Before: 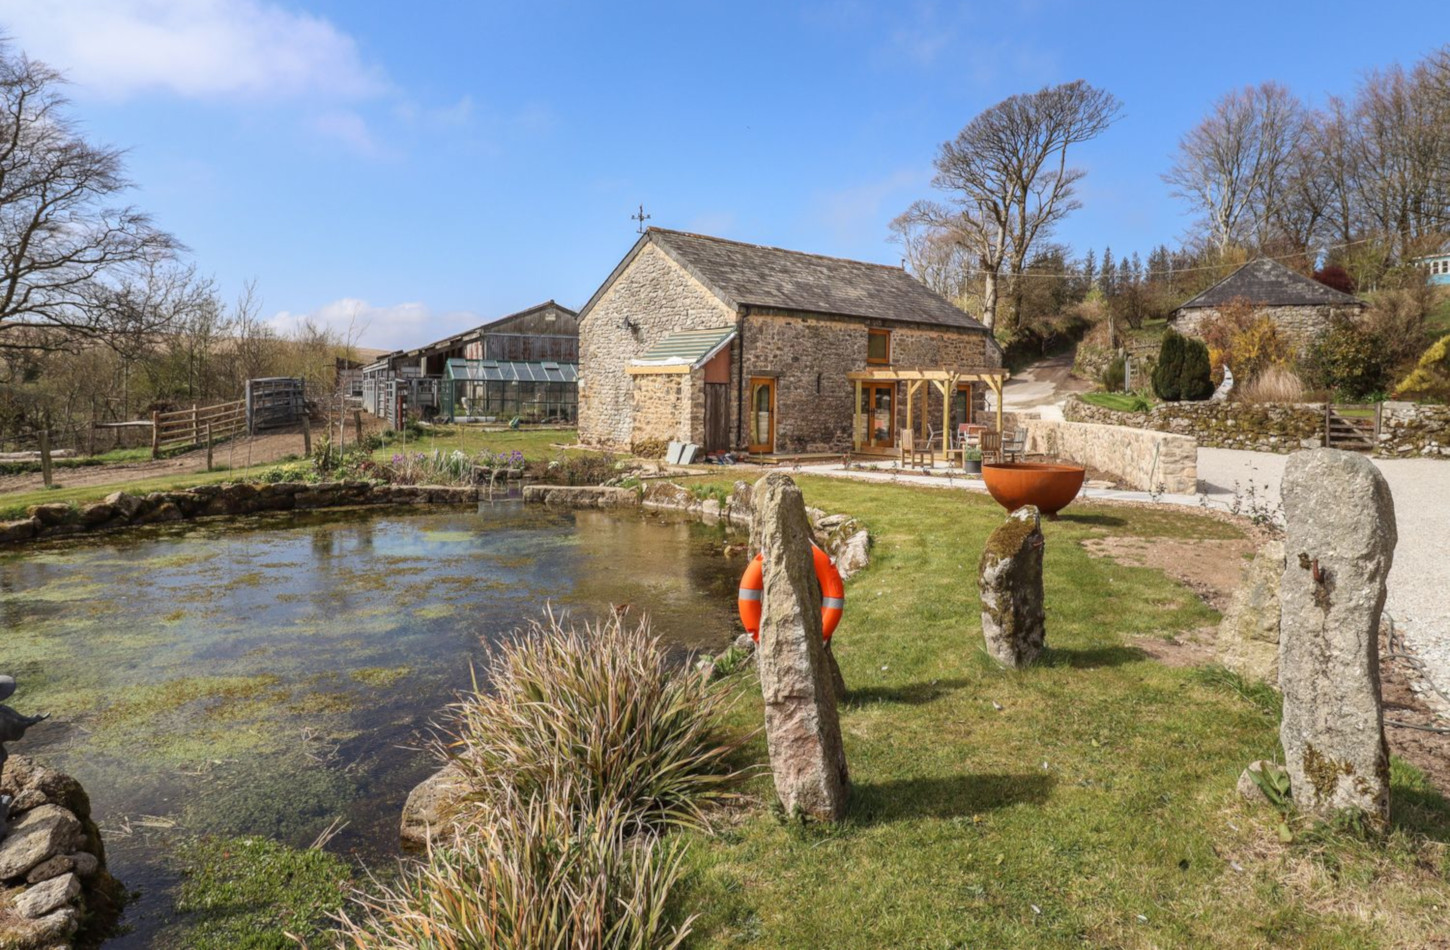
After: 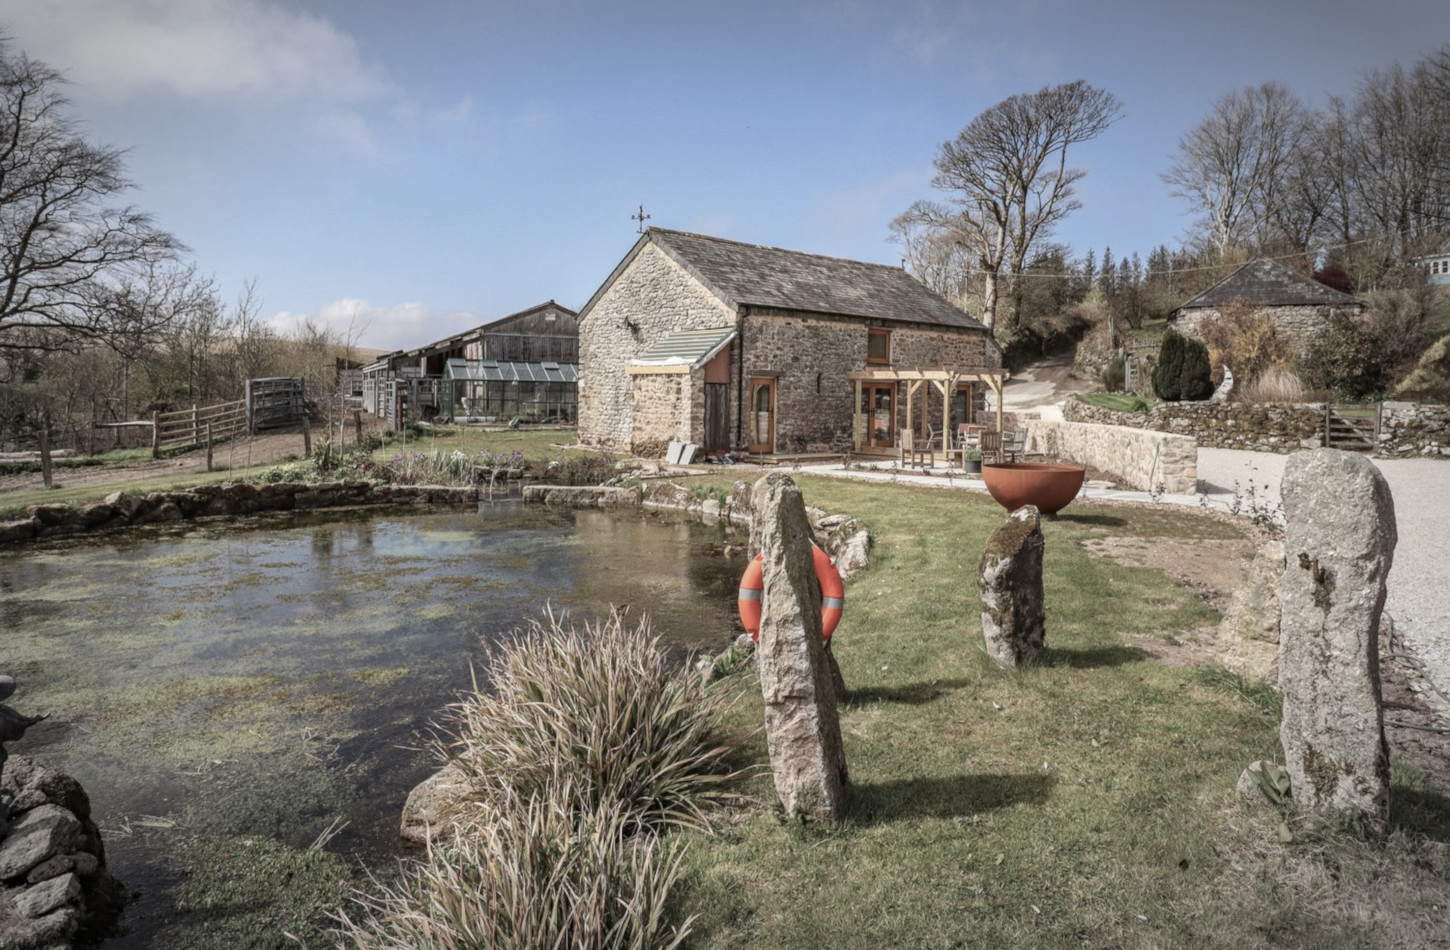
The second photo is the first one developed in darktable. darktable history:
haze removal: compatibility mode true, adaptive false
color balance rgb: linear chroma grading › global chroma -16.06%, perceptual saturation grading › global saturation -32.85%, global vibrance -23.56%
vignetting: automatic ratio true
